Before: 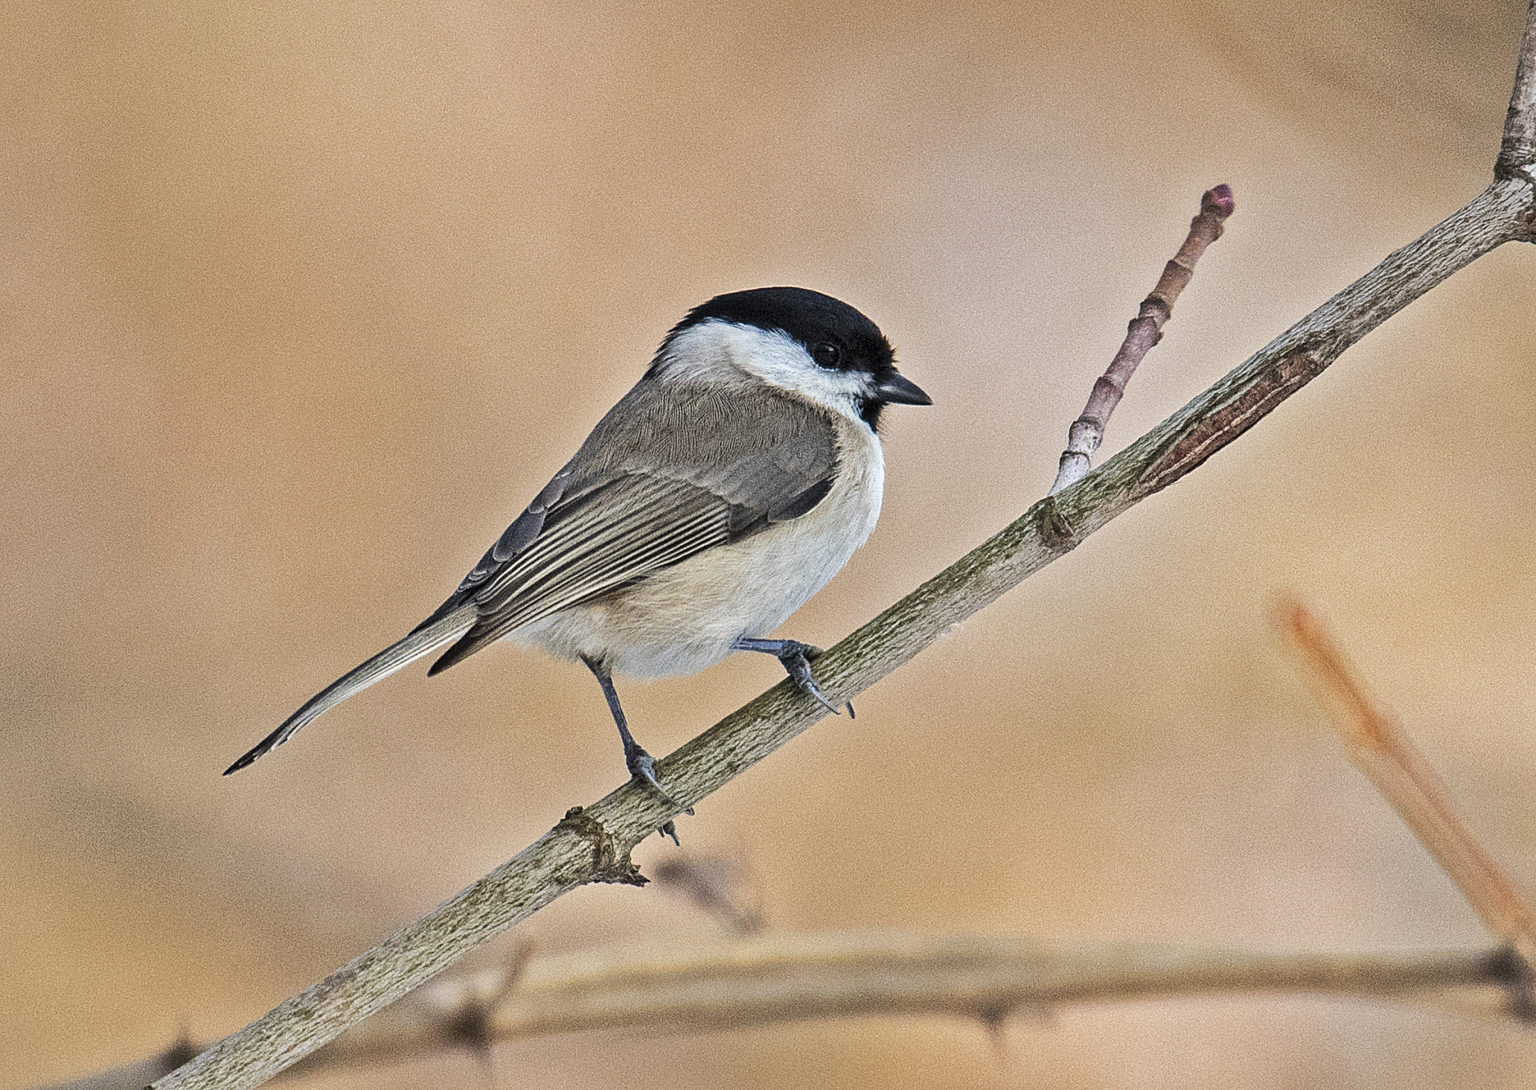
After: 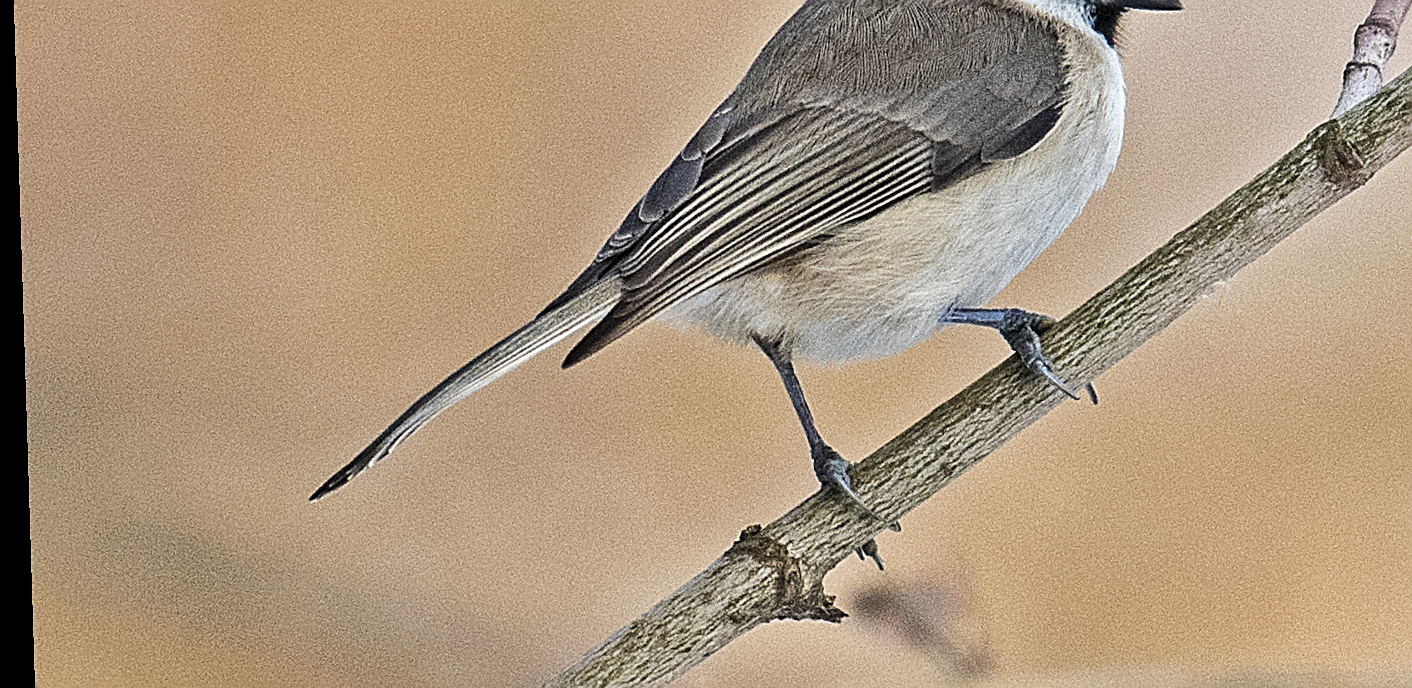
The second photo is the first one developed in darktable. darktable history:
tone equalizer: on, module defaults
sharpen: on, module defaults
crop: top 36.498%, right 27.964%, bottom 14.995%
rotate and perspective: rotation -1.77°, lens shift (horizontal) 0.004, automatic cropping off
